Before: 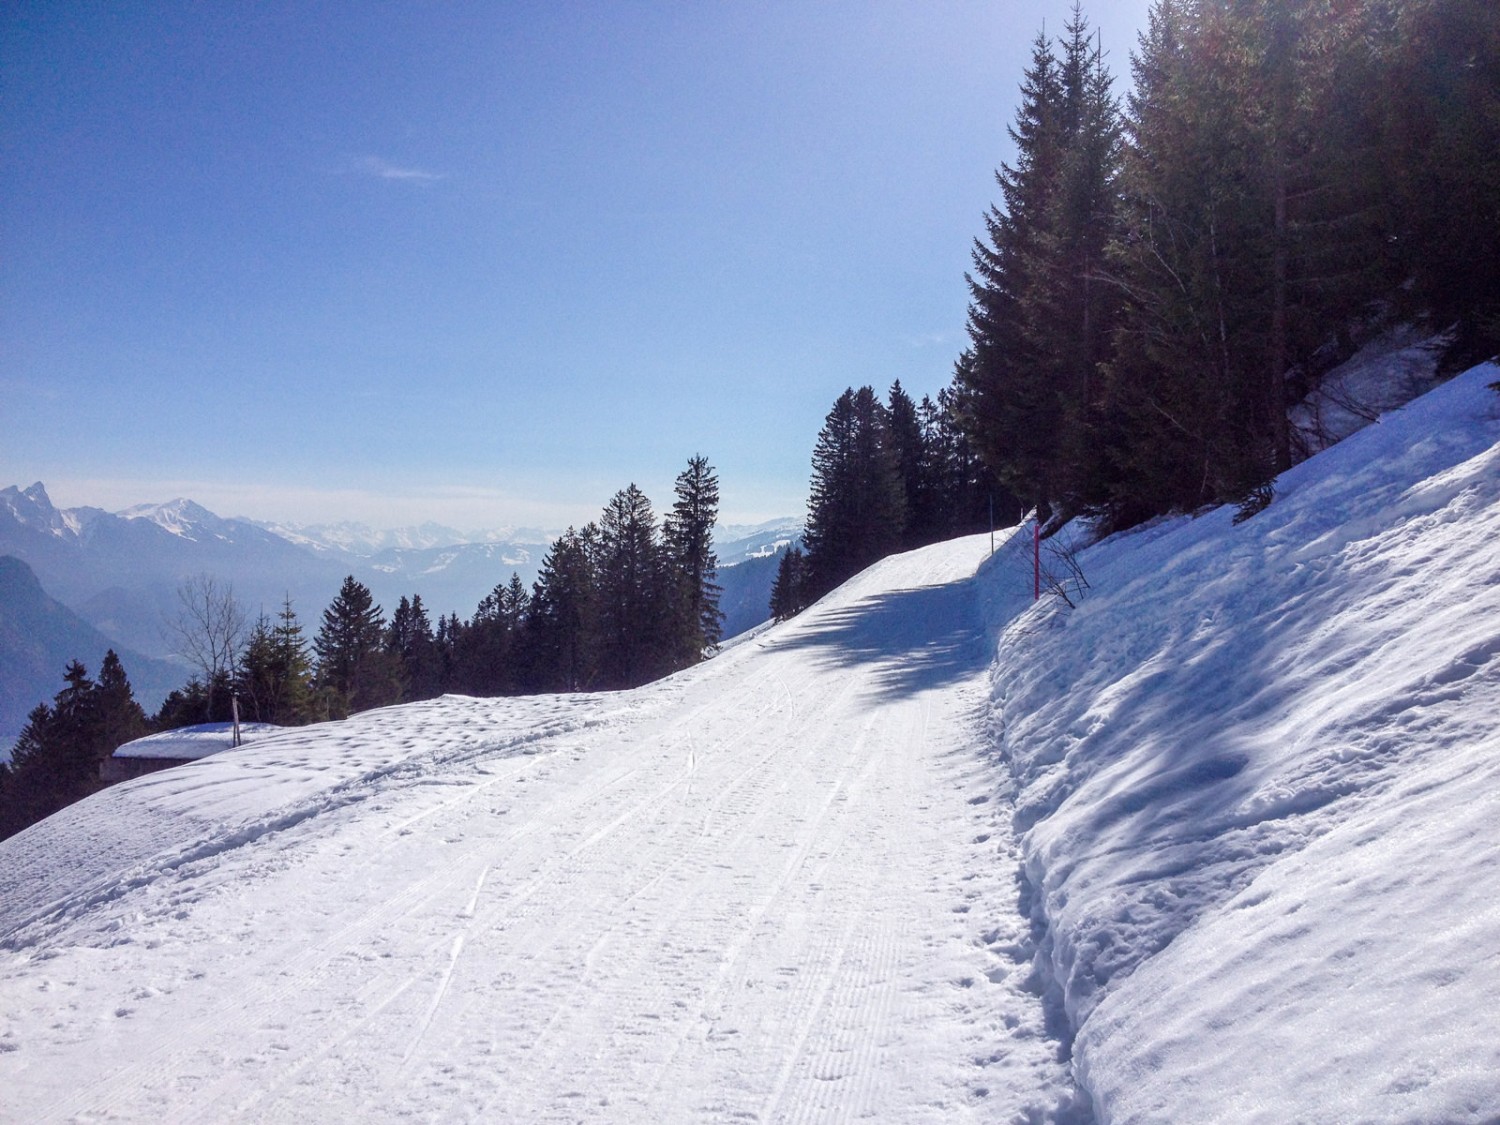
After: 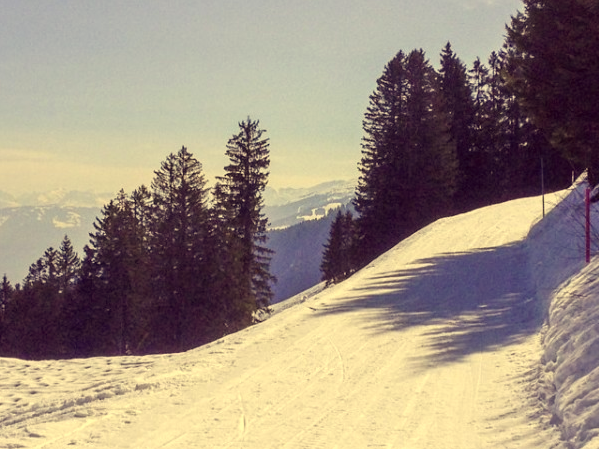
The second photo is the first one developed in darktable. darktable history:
color correction: highlights a* -0.482, highlights b* 40, shadows a* 9.8, shadows b* -0.161
crop: left 30%, top 30%, right 30%, bottom 30%
